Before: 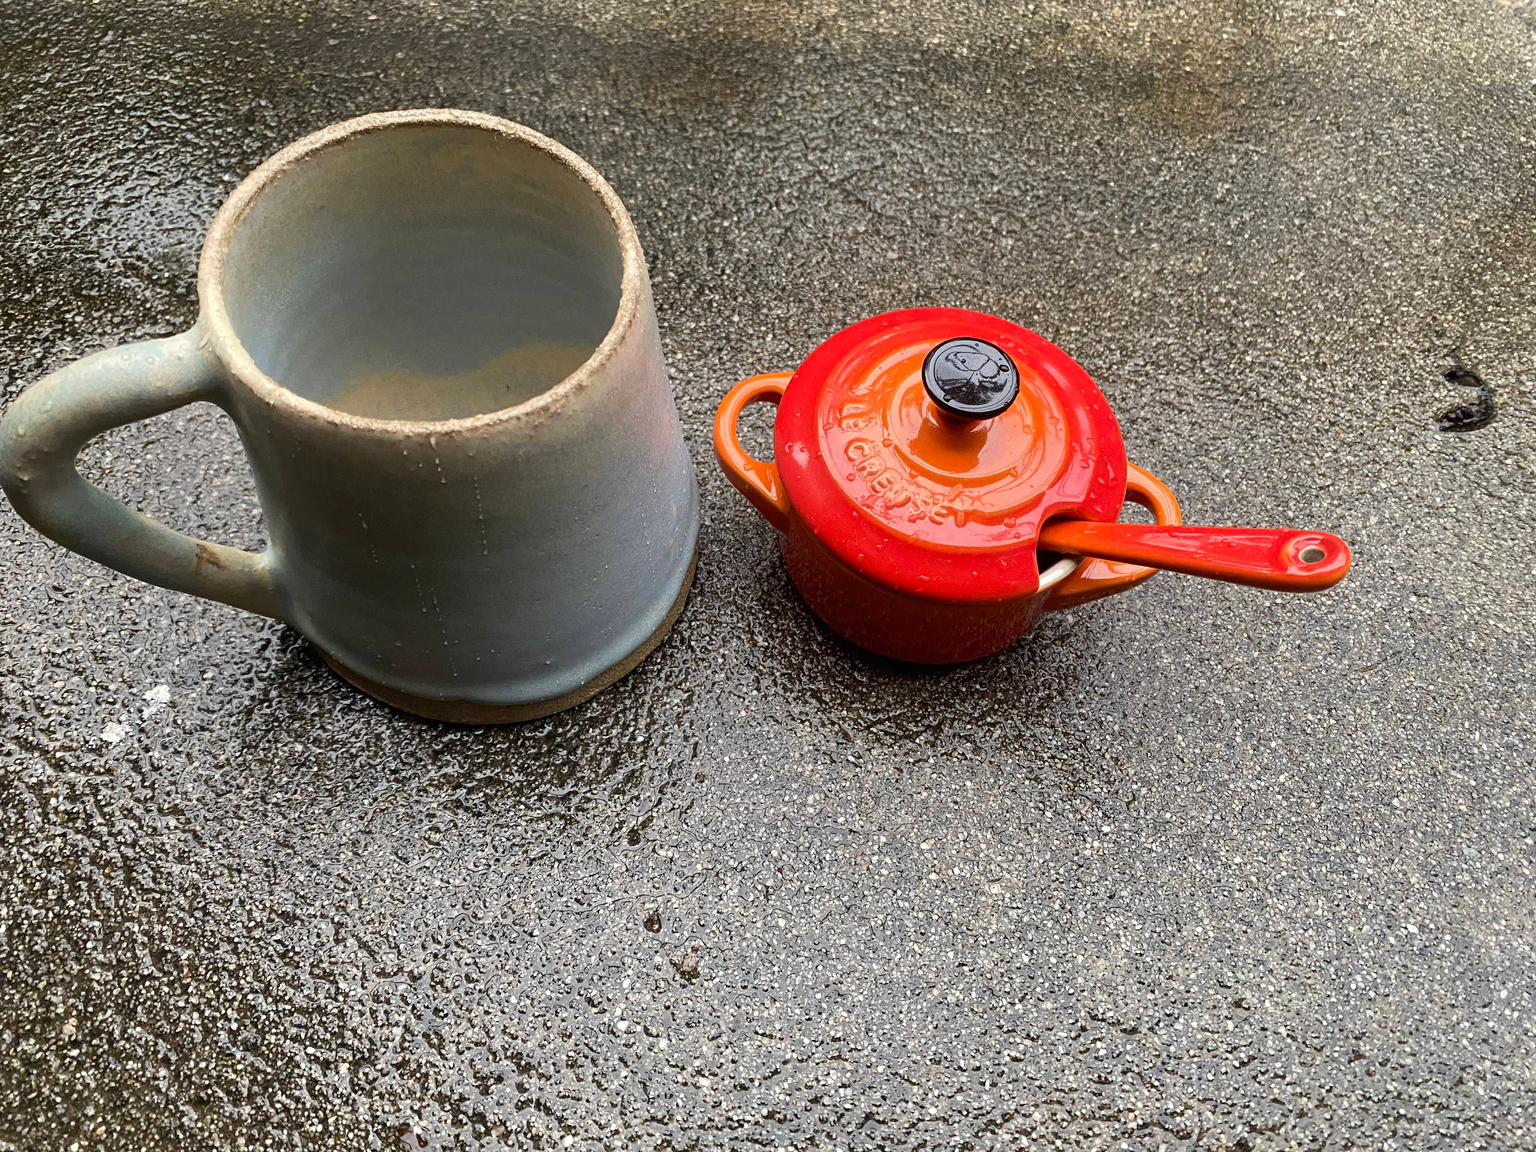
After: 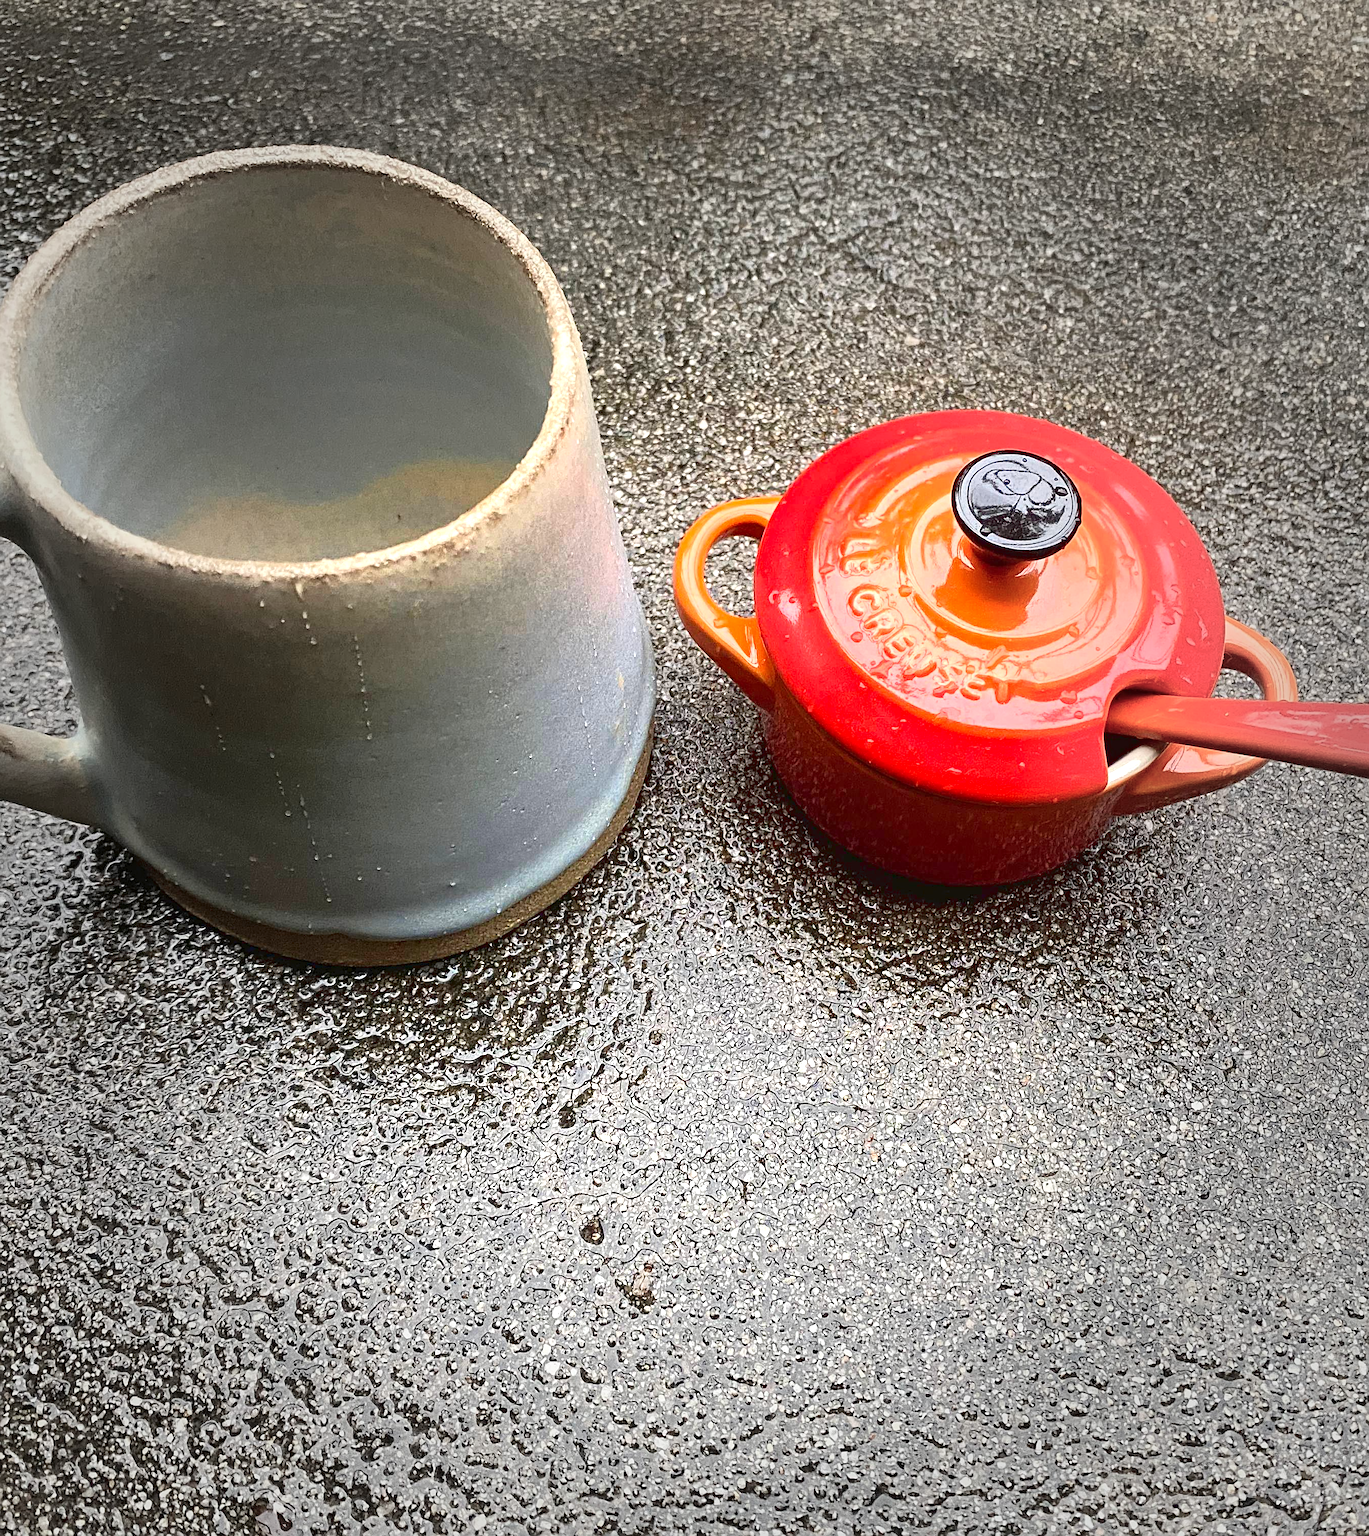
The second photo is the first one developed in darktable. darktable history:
crop and rotate: left 13.596%, right 19.551%
vignetting: fall-off start 47.64%, automatic ratio true, width/height ratio 1.29
exposure: exposure 0.721 EV, compensate highlight preservation false
sharpen: on, module defaults
tone curve: curves: ch0 [(0, 0) (0.003, 0.049) (0.011, 0.051) (0.025, 0.055) (0.044, 0.065) (0.069, 0.081) (0.1, 0.11) (0.136, 0.15) (0.177, 0.195) (0.224, 0.242) (0.277, 0.308) (0.335, 0.375) (0.399, 0.436) (0.468, 0.5) (0.543, 0.574) (0.623, 0.665) (0.709, 0.761) (0.801, 0.851) (0.898, 0.933) (1, 1)], color space Lab, linked channels, preserve colors none
